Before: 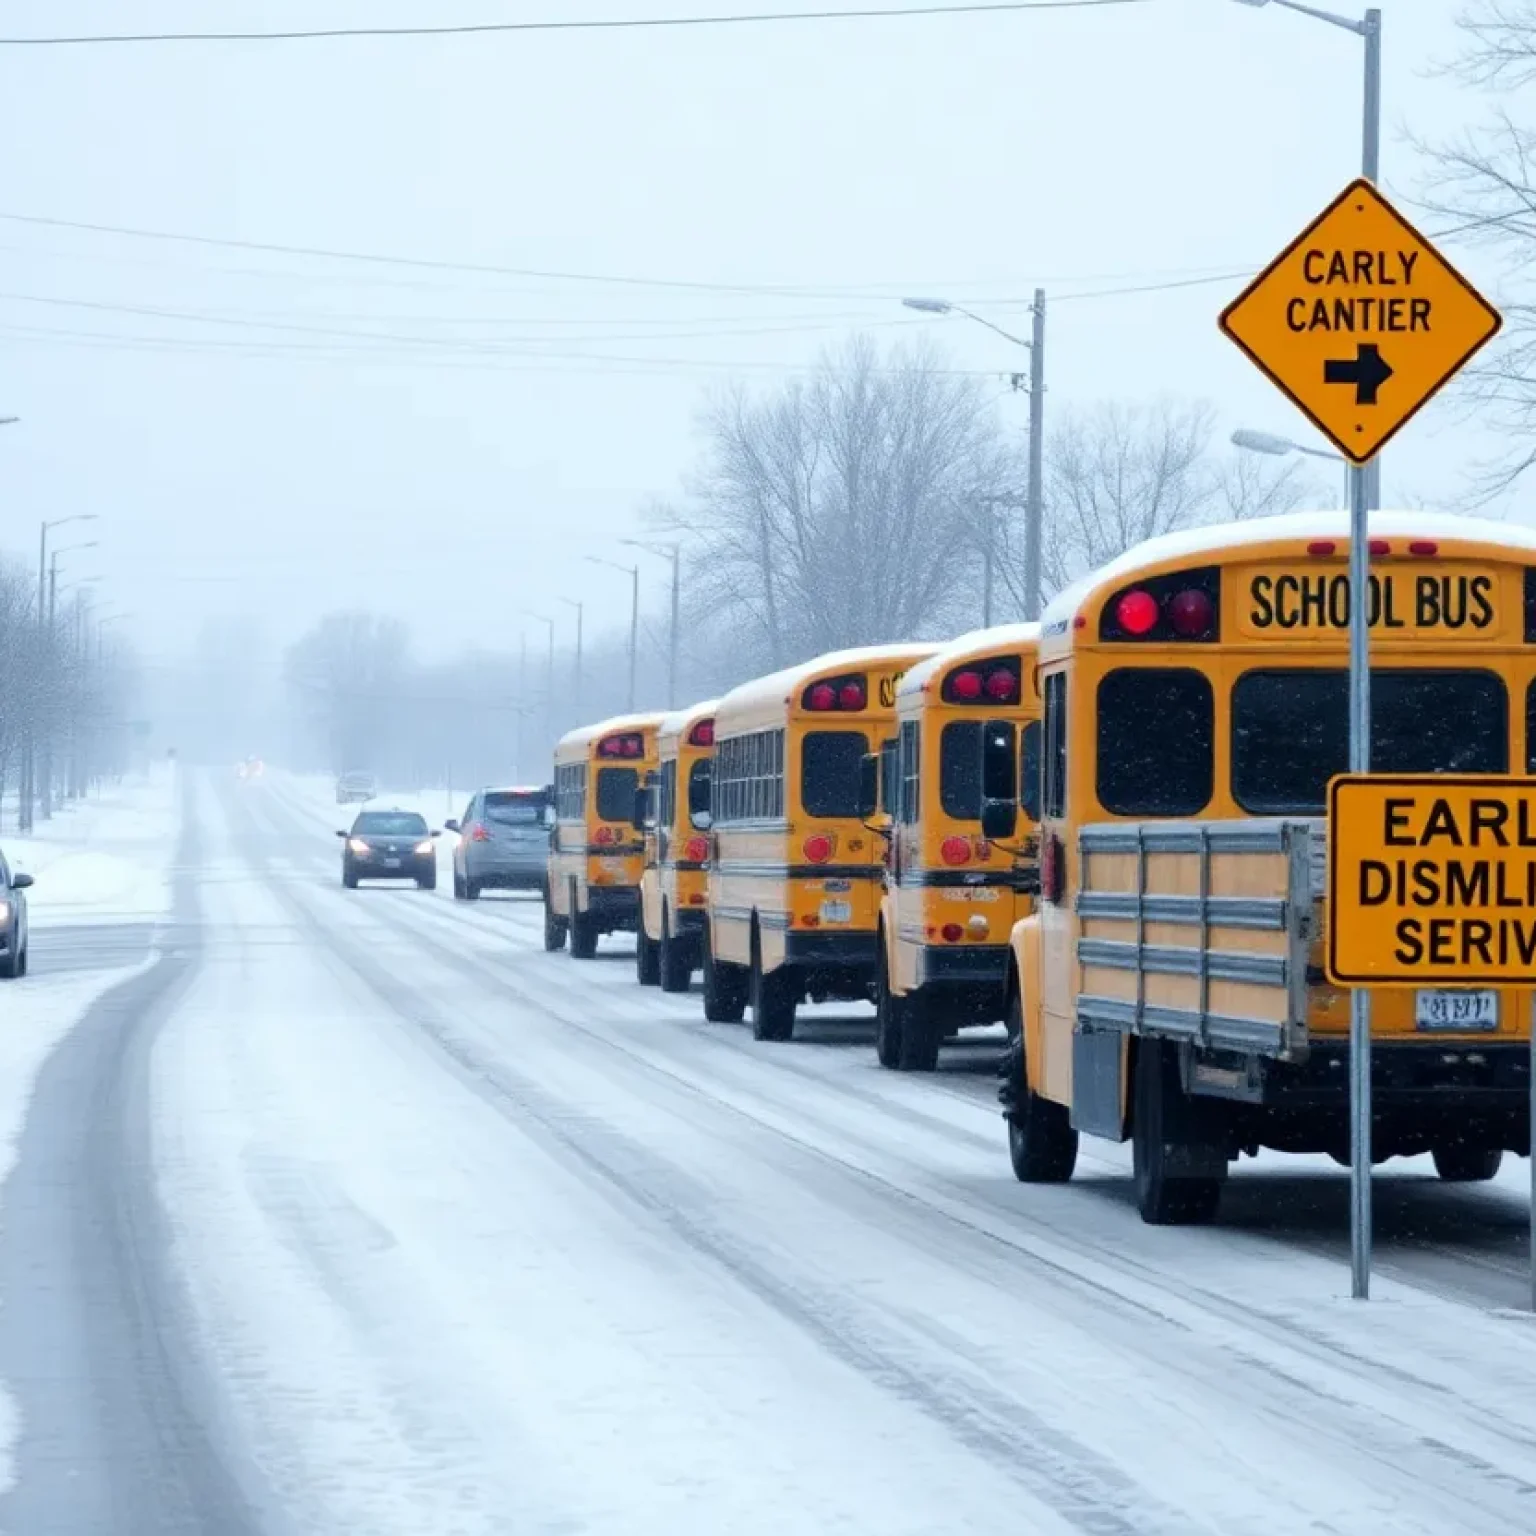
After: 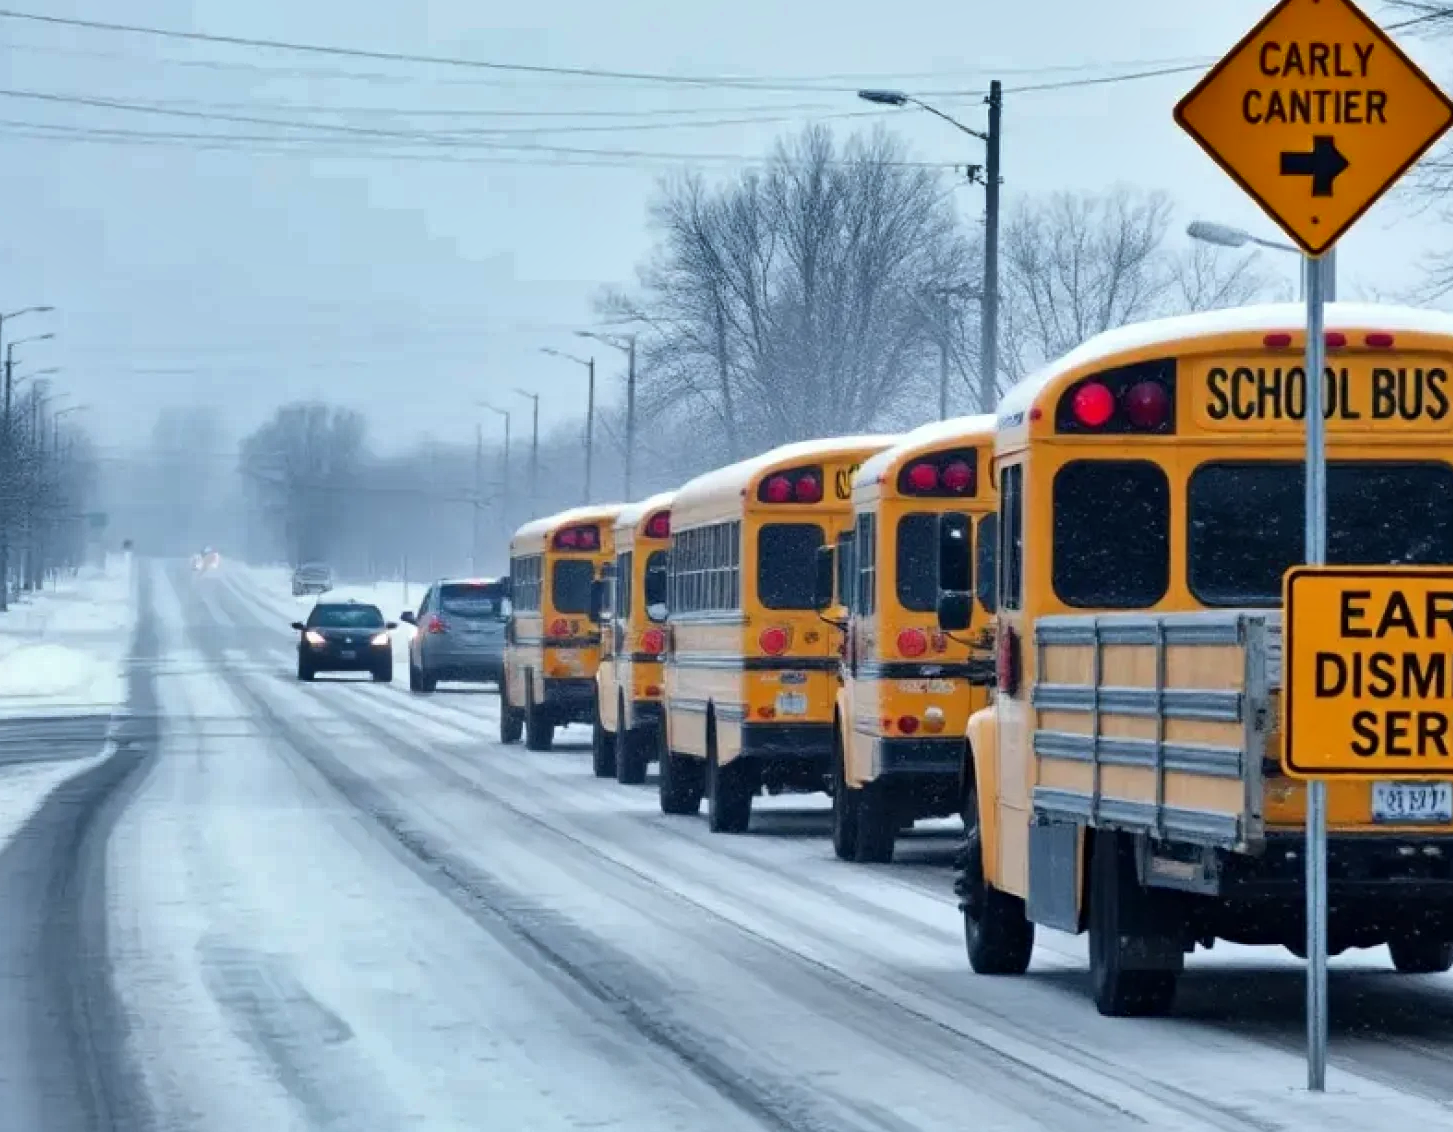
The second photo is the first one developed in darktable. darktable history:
crop and rotate: left 2.883%, top 13.566%, right 2.466%, bottom 12.733%
haze removal: strength 0.088, compatibility mode true, adaptive false
shadows and highlights: white point adjustment 0.082, highlights -69.82, soften with gaussian
